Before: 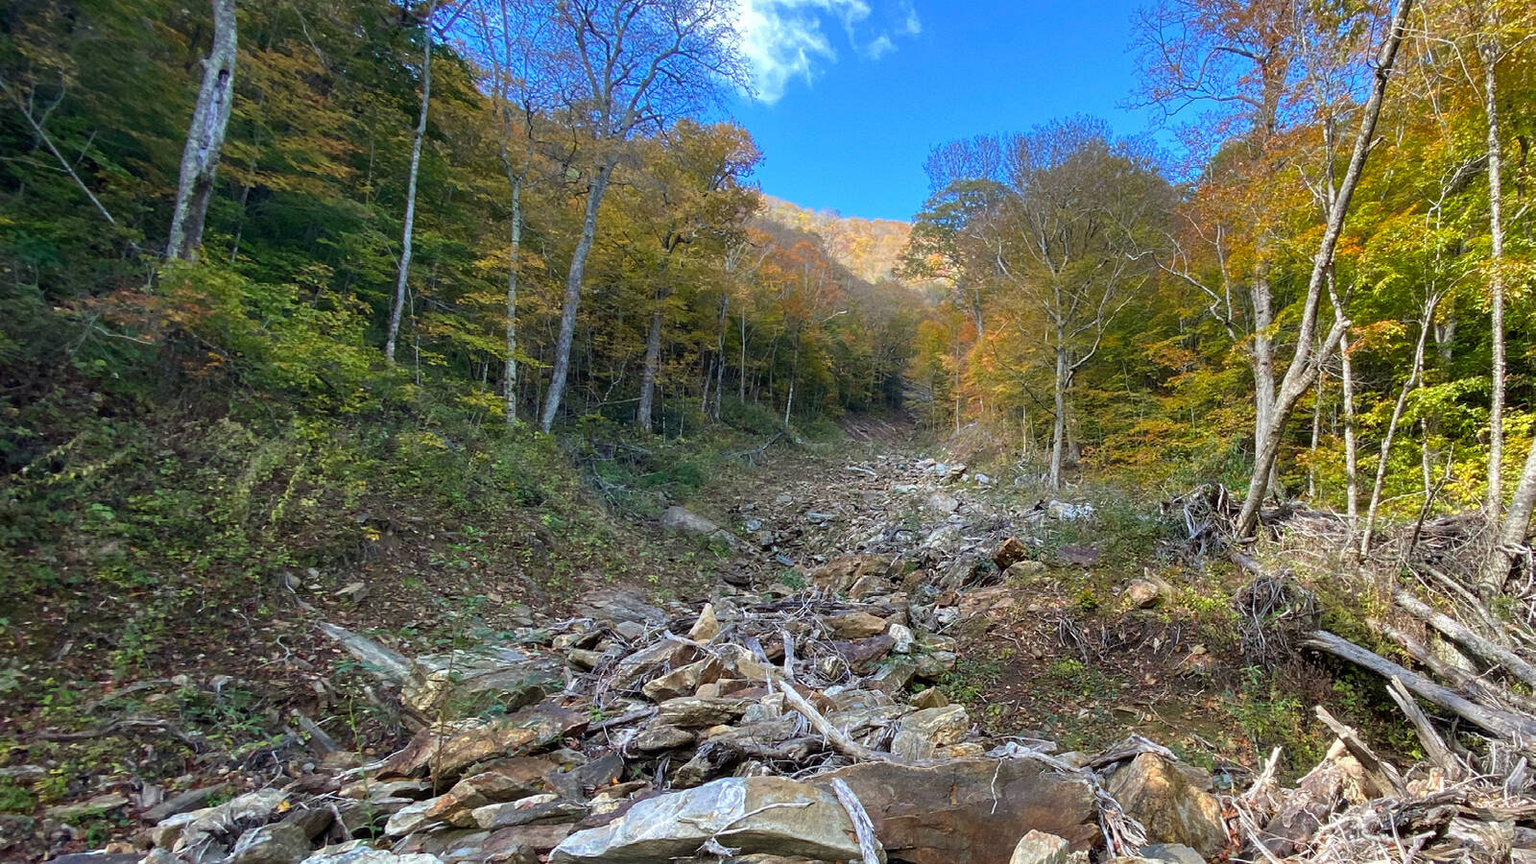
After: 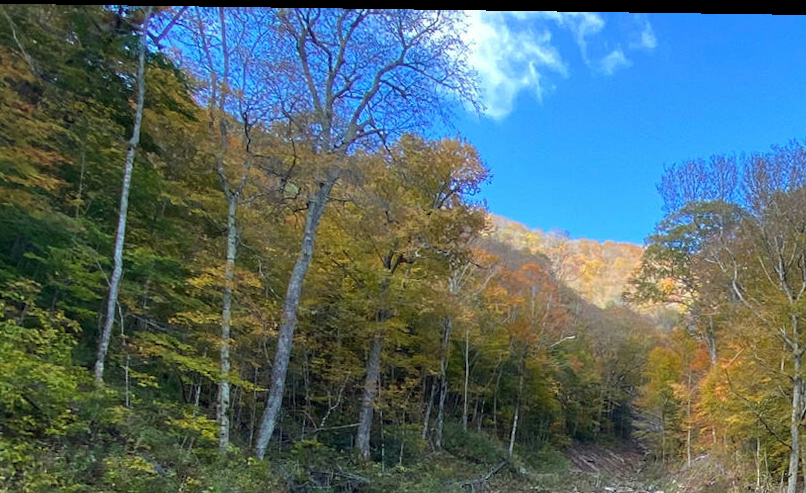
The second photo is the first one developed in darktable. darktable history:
rotate and perspective: rotation 0.8°, automatic cropping off
crop: left 19.556%, right 30.401%, bottom 46.458%
